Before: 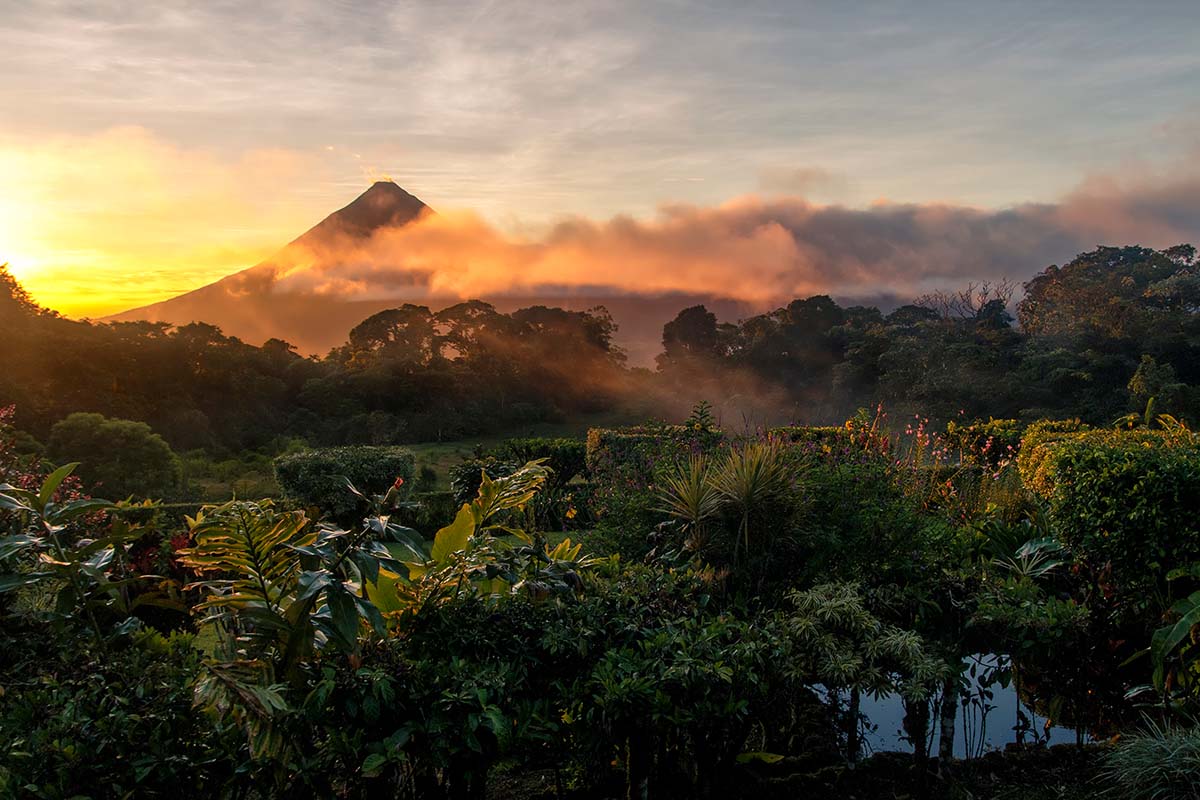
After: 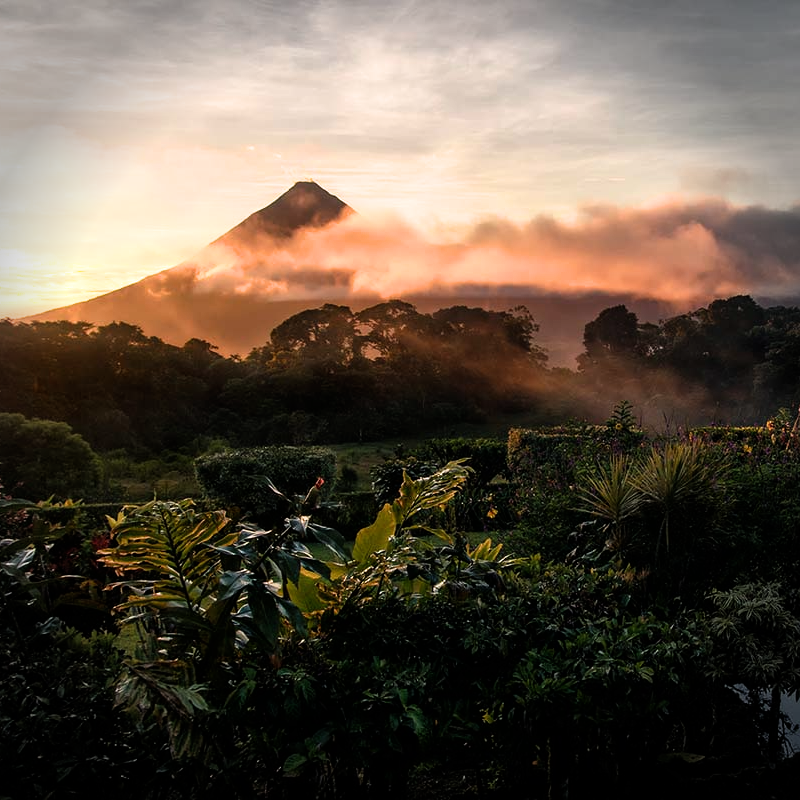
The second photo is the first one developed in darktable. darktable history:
filmic rgb: black relative exposure -9.08 EV, white relative exposure 2.3 EV, hardness 7.49
vignetting: fall-off start 88.03%, fall-off radius 24.9%
tone equalizer: on, module defaults
crop and rotate: left 6.617%, right 26.717%
